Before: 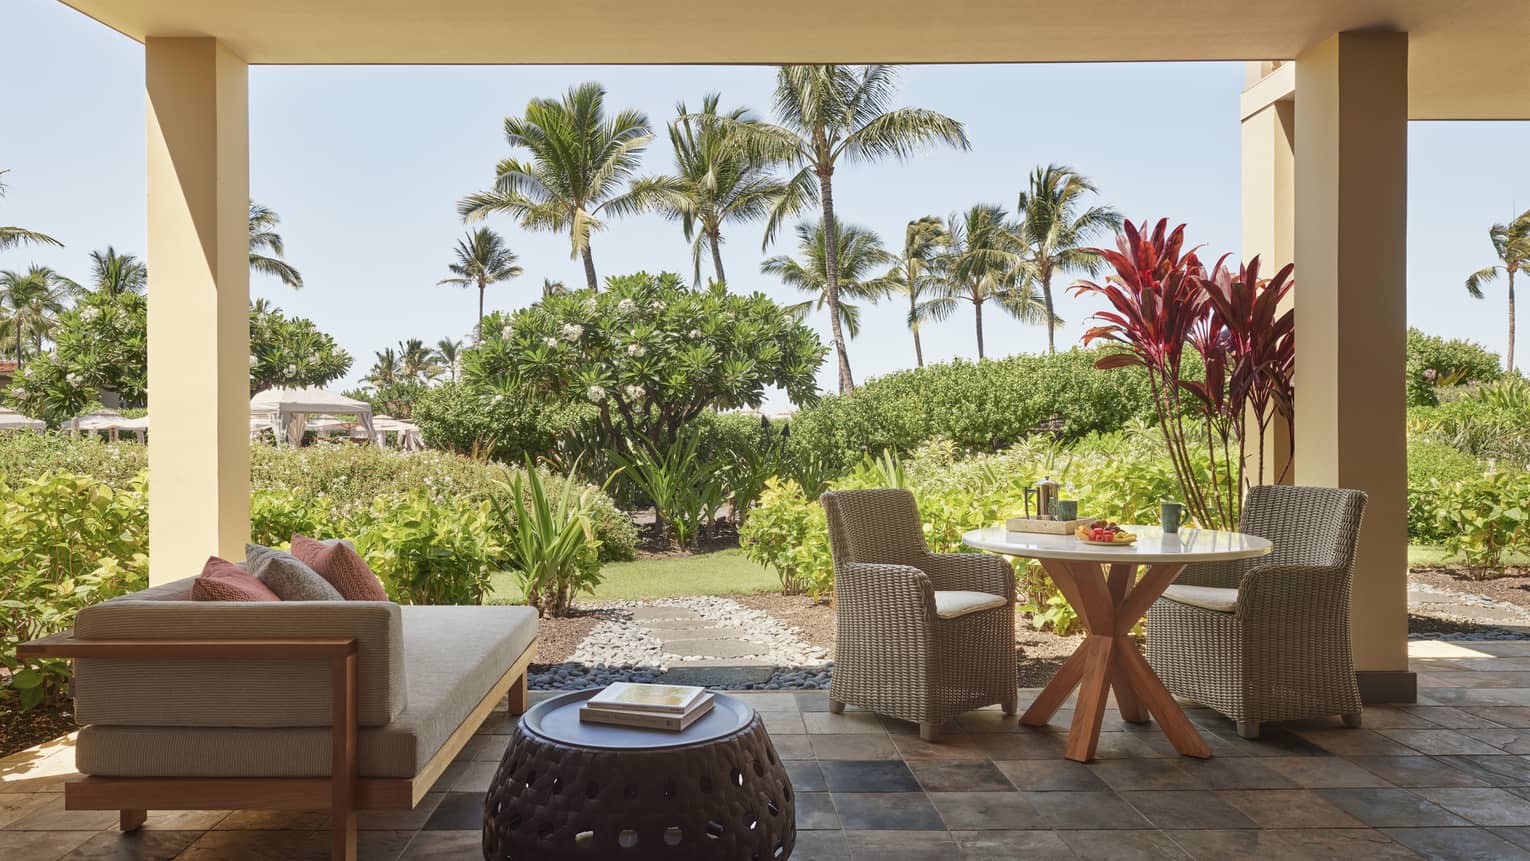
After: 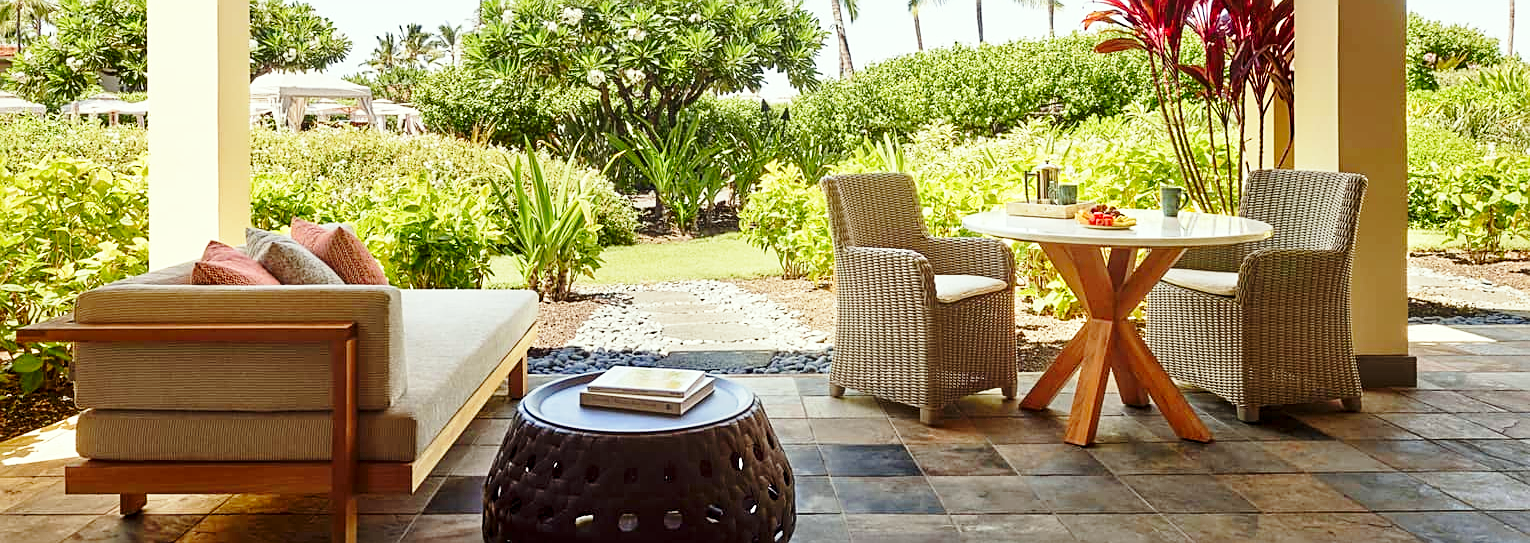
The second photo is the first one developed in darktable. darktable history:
crop and rotate: top 36.892%
exposure: black level correction 0.007, exposure 0.158 EV, compensate highlight preservation false
sharpen: on, module defaults
contrast brightness saturation: contrast 0.039, saturation 0.156
color correction: highlights a* -2.68, highlights b* 2.26
base curve: curves: ch0 [(0, 0) (0.028, 0.03) (0.121, 0.232) (0.46, 0.748) (0.859, 0.968) (1, 1)], preserve colors none
